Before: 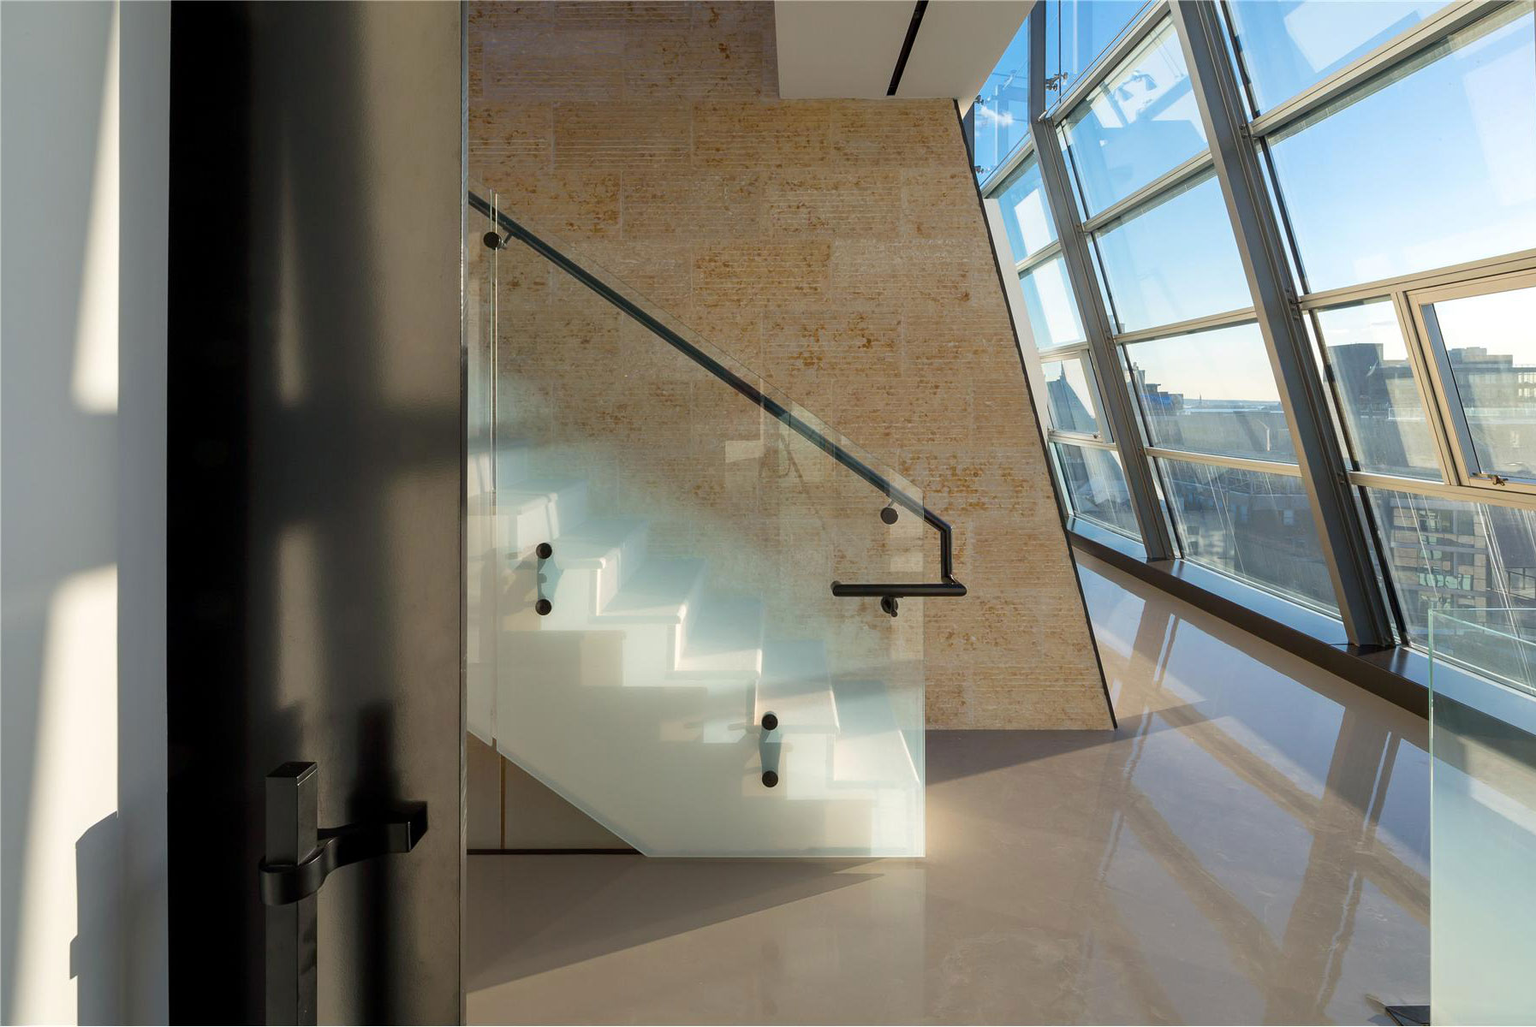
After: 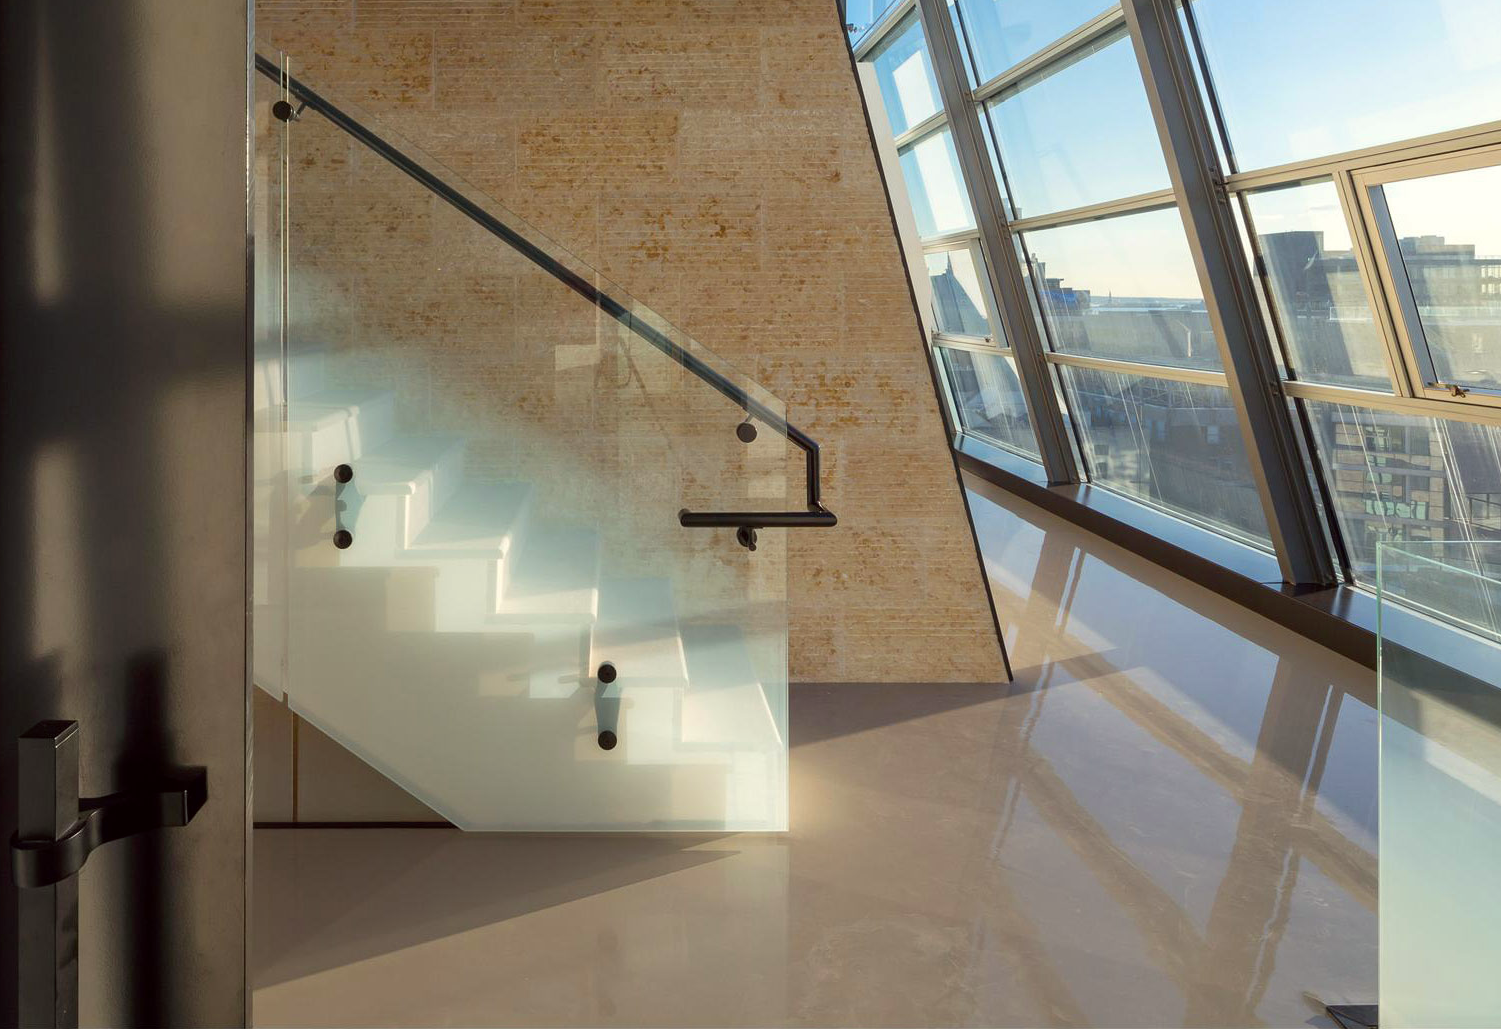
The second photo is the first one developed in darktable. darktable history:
color correction: highlights a* -0.95, highlights b* 4.5, shadows a* 3.55
crop: left 16.315%, top 14.246%
